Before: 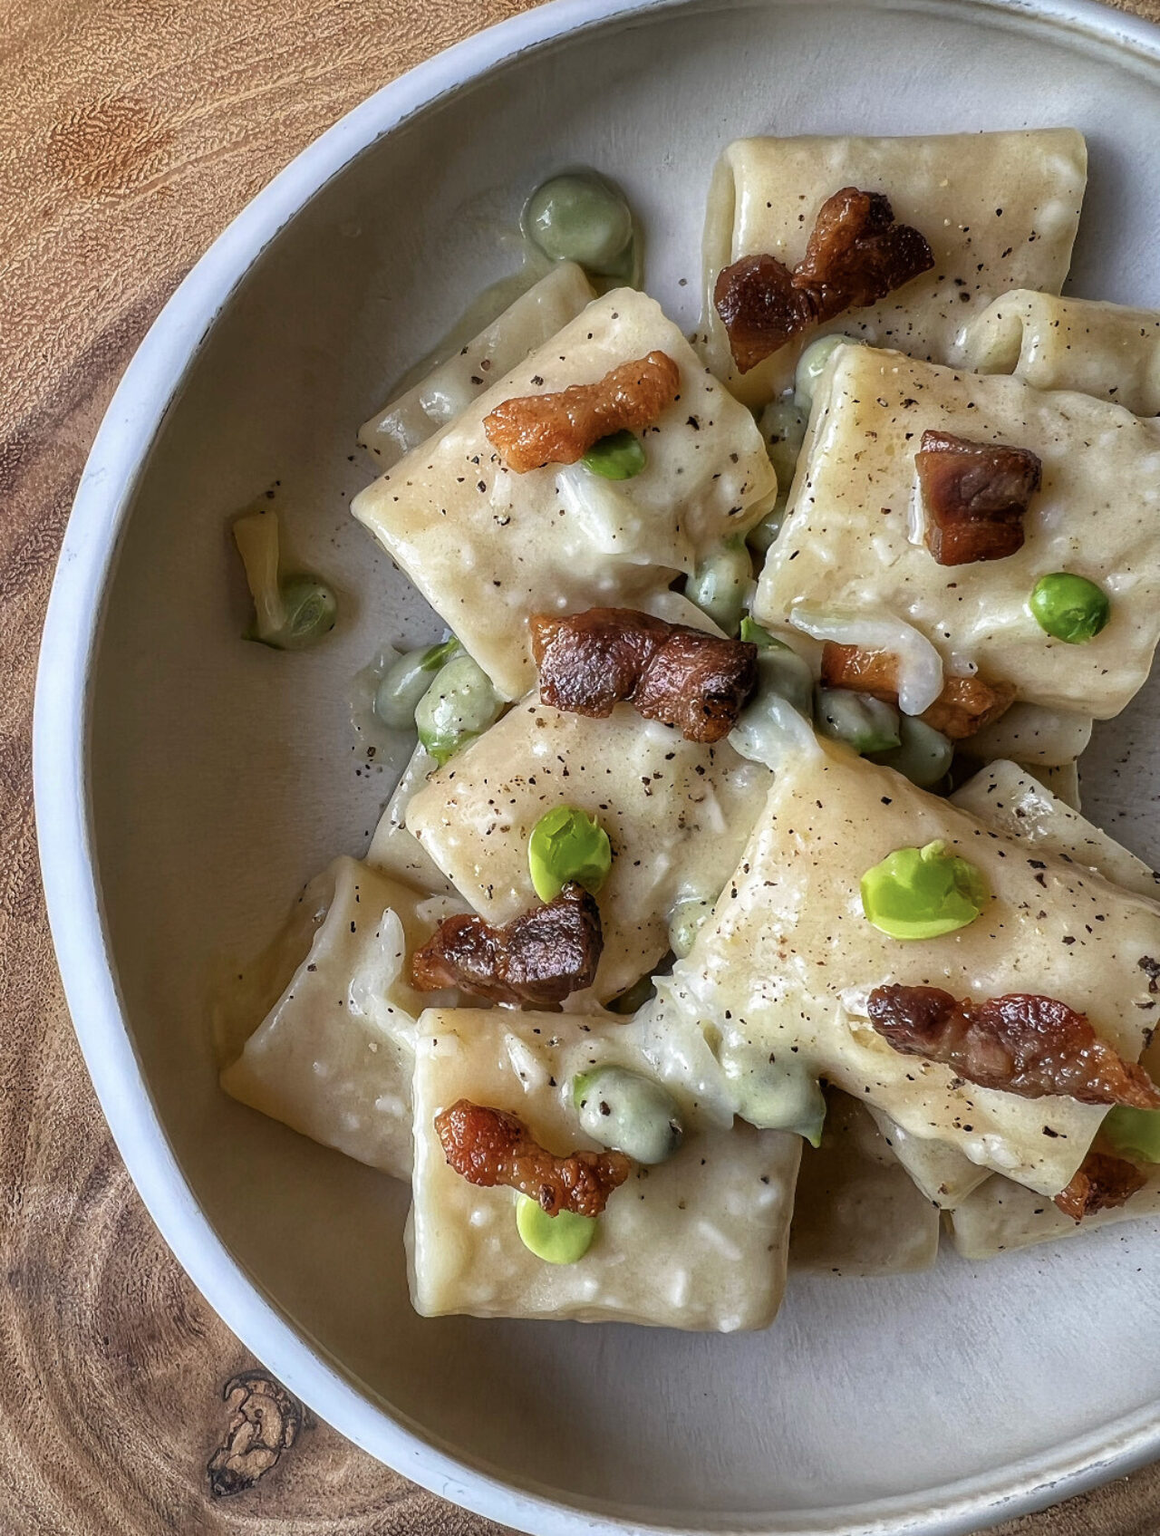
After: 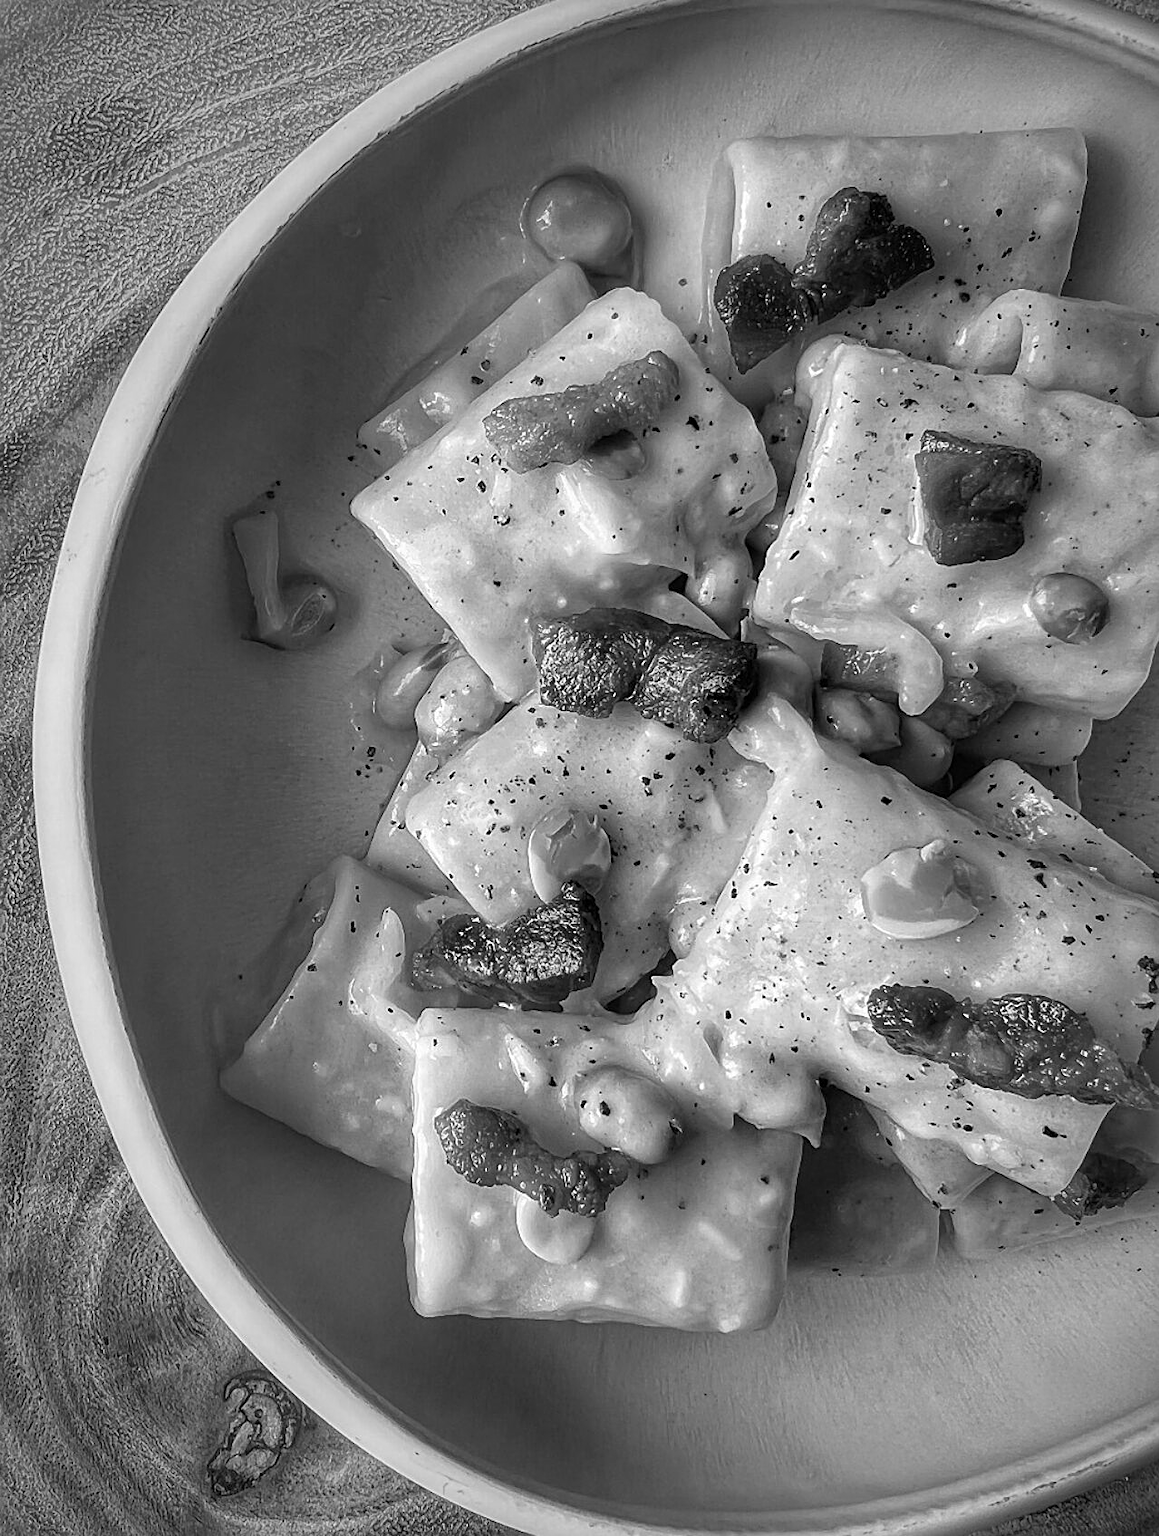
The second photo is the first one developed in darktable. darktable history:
sharpen: on, module defaults
monochrome: a -6.99, b 35.61, size 1.4
vignetting: automatic ratio true
